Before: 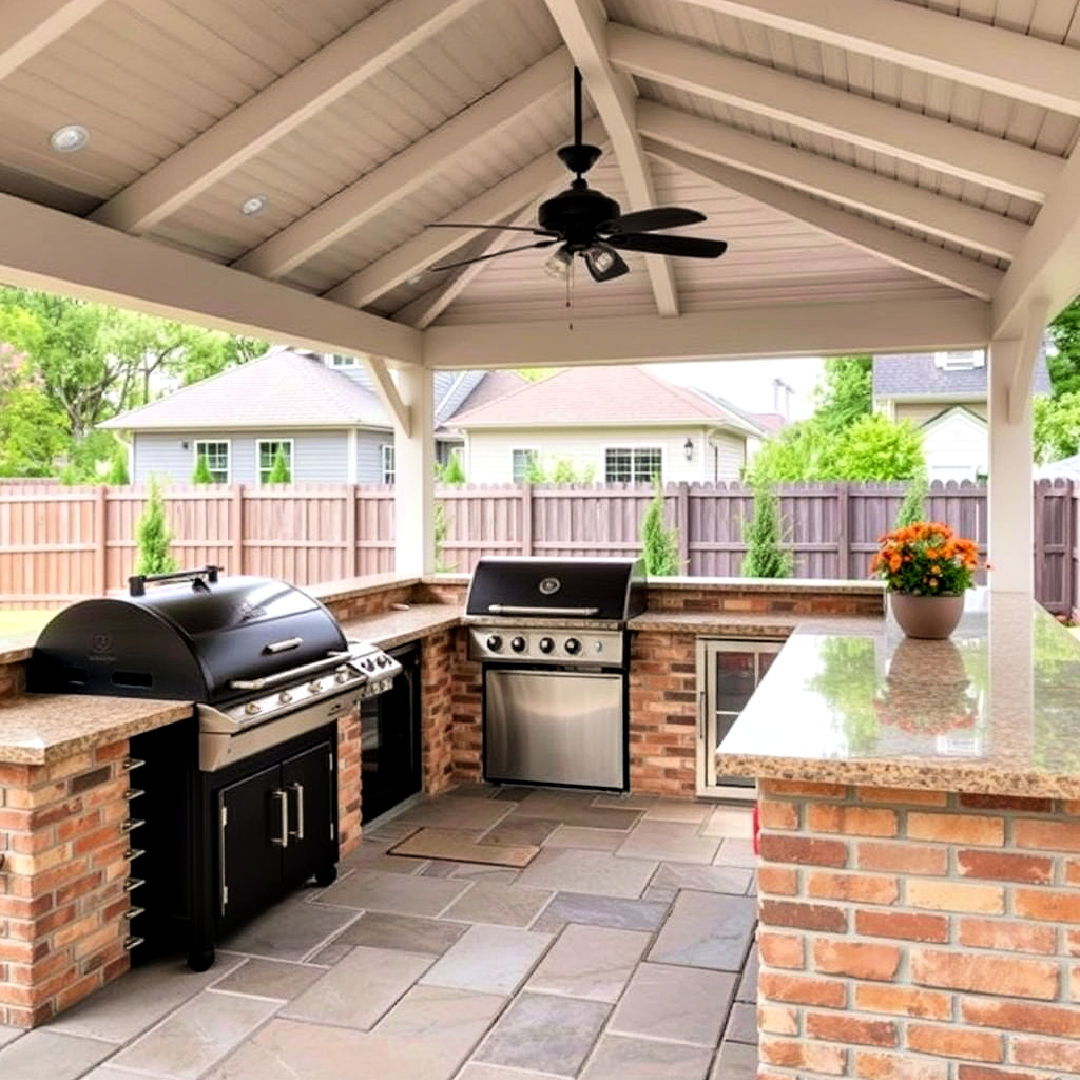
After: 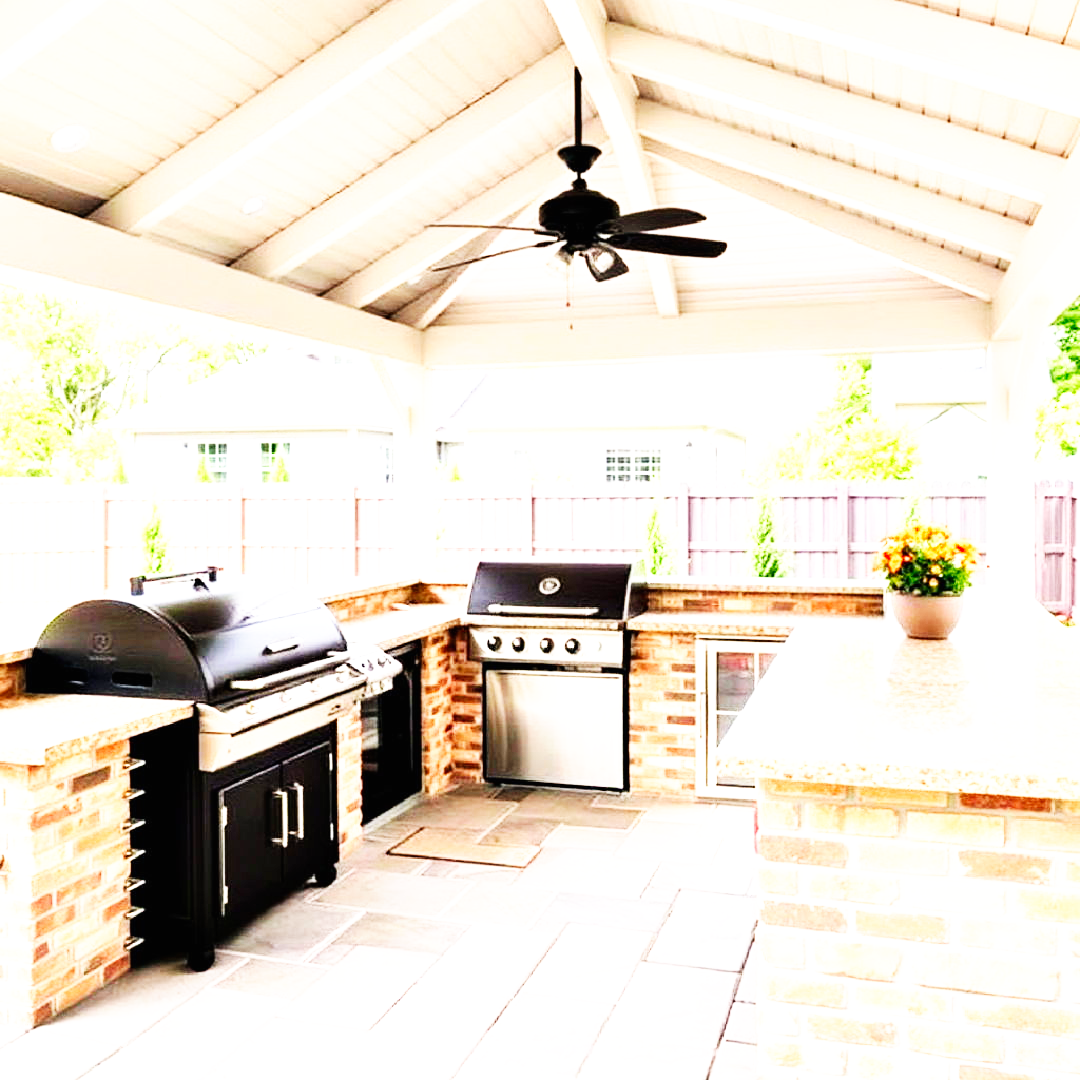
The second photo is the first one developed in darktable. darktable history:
base curve: curves: ch0 [(0, 0) (0.007, 0.004) (0.027, 0.03) (0.046, 0.07) (0.207, 0.54) (0.442, 0.872) (0.673, 0.972) (1, 1)], preserve colors none
exposure: black level correction 0, exposure 1.2 EV, compensate exposure bias true, compensate highlight preservation false
